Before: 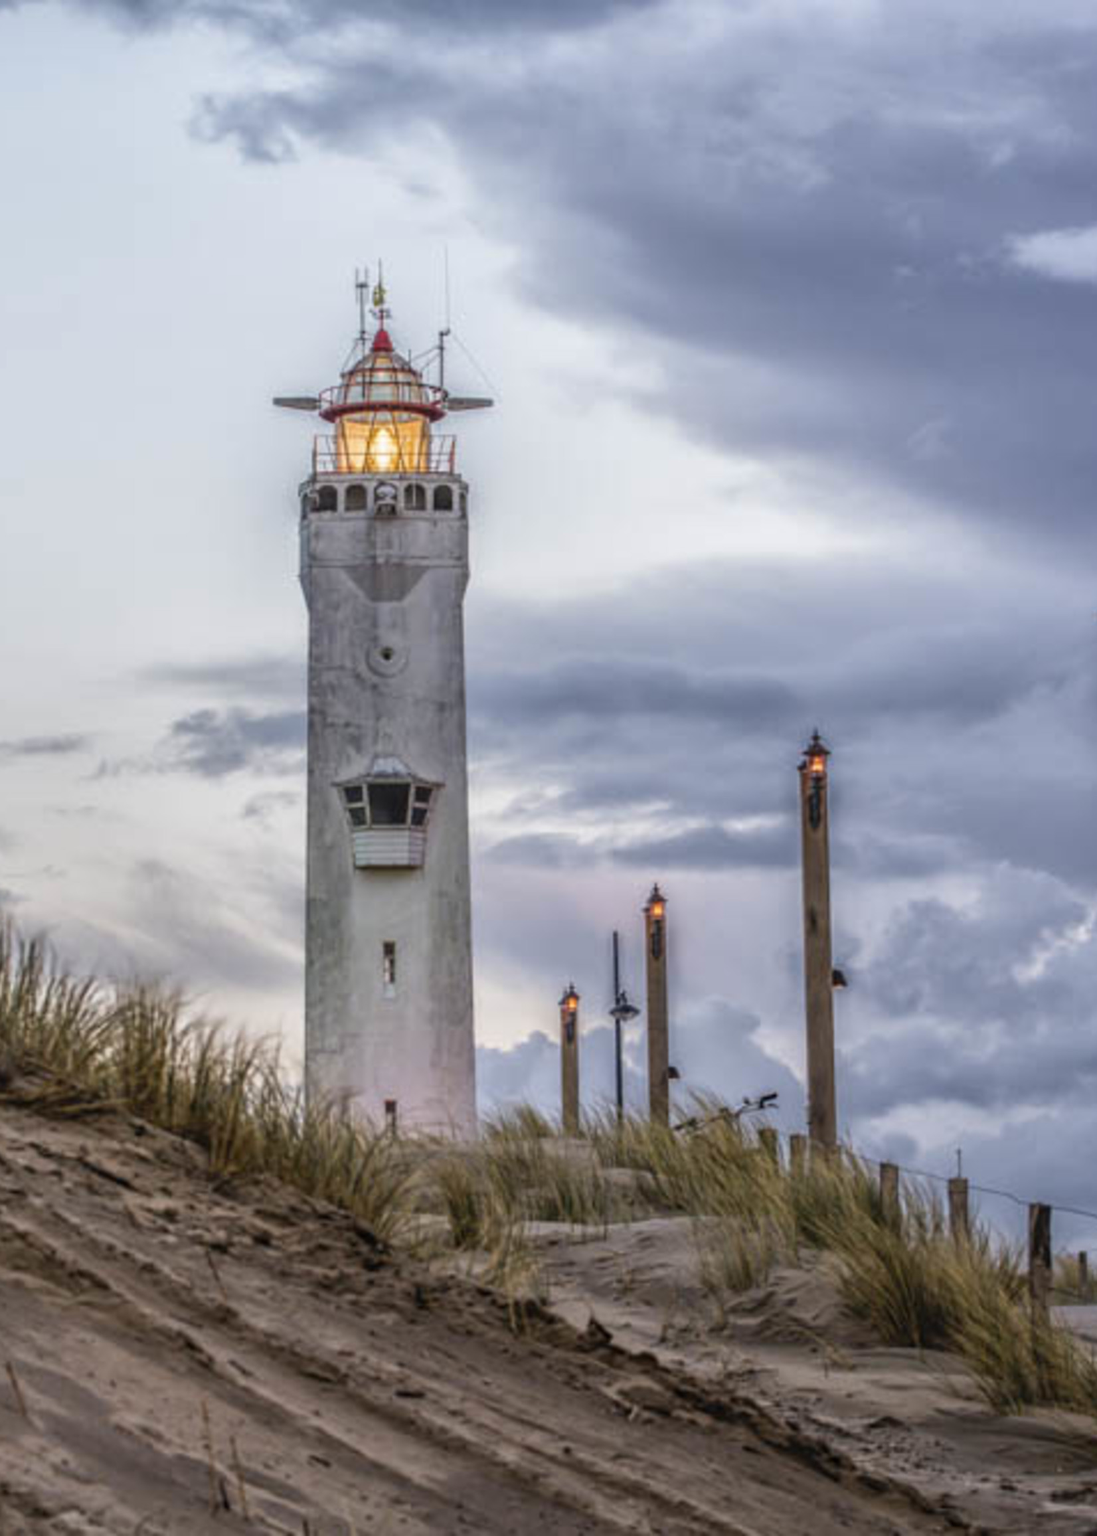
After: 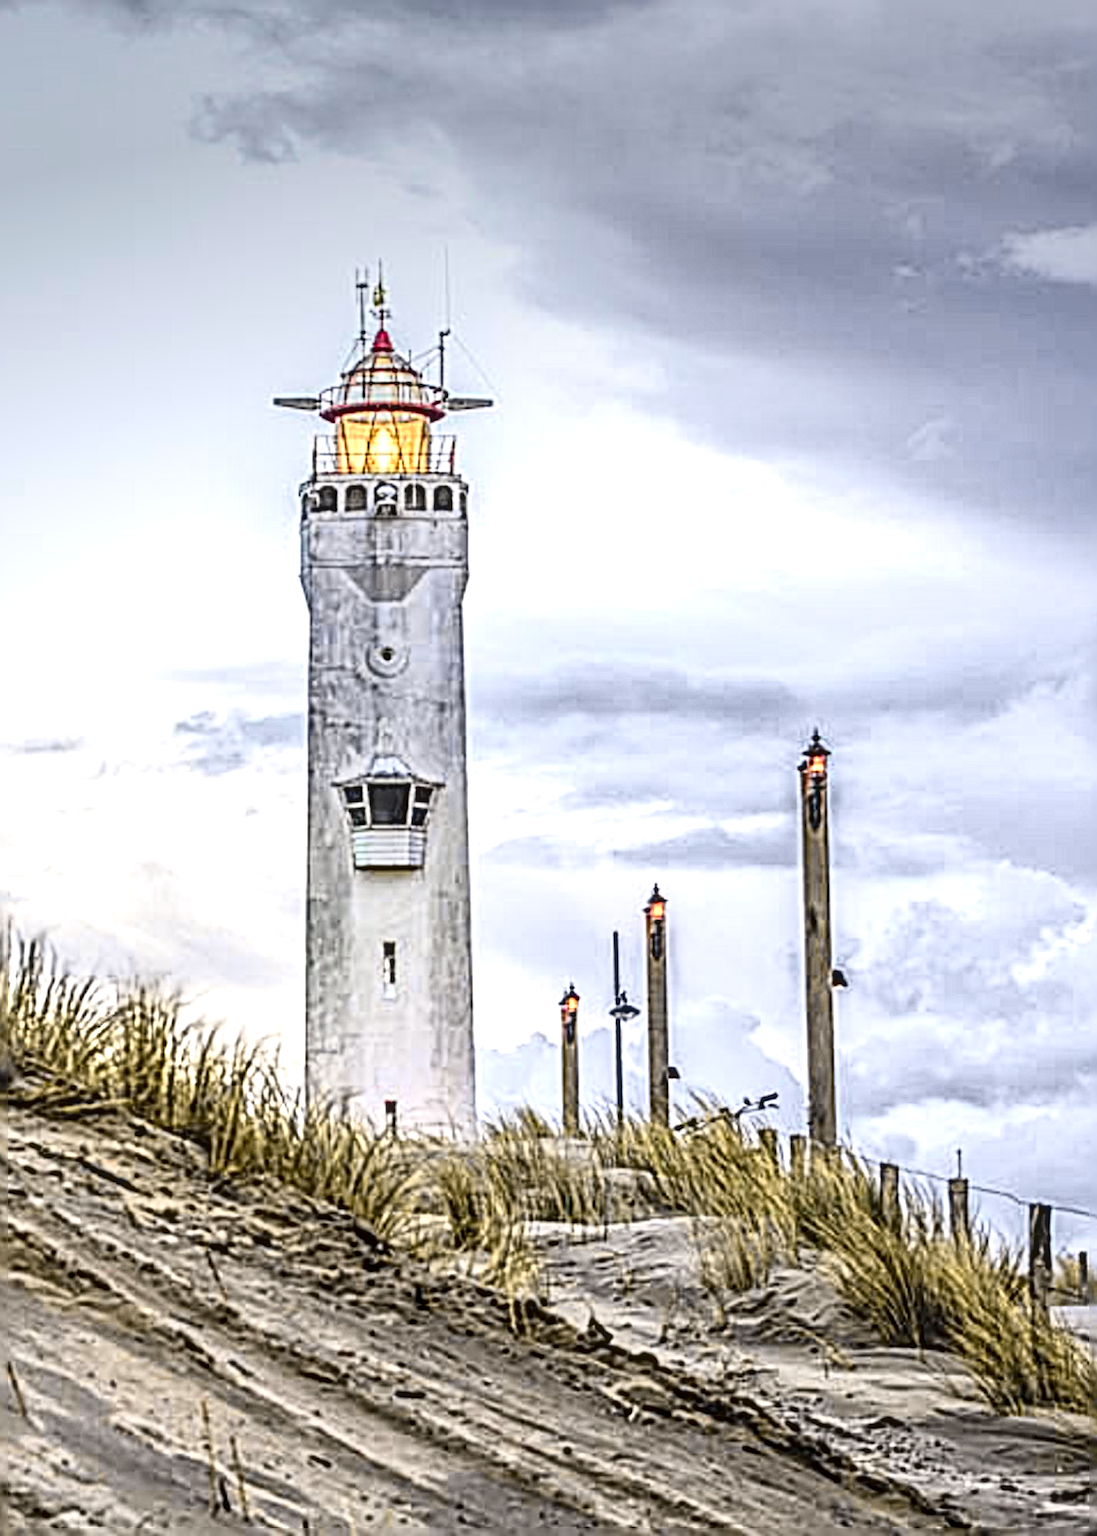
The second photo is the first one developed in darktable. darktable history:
local contrast: on, module defaults
vignetting: fall-off start 97.52%, fall-off radius 100%, brightness -0.574, saturation 0, center (-0.027, 0.404), width/height ratio 1.368, unbound false
exposure: black level correction 0, exposure 1 EV, compensate exposure bias true, compensate highlight preservation false
sharpen: radius 6.3, amount 1.8, threshold 0
tone curve: curves: ch0 [(0, 0.024) (0.049, 0.038) (0.176, 0.162) (0.311, 0.337) (0.416, 0.471) (0.565, 0.658) (0.817, 0.911) (1, 1)]; ch1 [(0, 0) (0.339, 0.358) (0.445, 0.439) (0.476, 0.47) (0.504, 0.504) (0.53, 0.511) (0.557, 0.558) (0.627, 0.664) (0.728, 0.786) (1, 1)]; ch2 [(0, 0) (0.327, 0.324) (0.417, 0.44) (0.46, 0.453) (0.502, 0.504) (0.526, 0.52) (0.549, 0.561) (0.619, 0.657) (0.76, 0.765) (1, 1)], color space Lab, independent channels, preserve colors none
